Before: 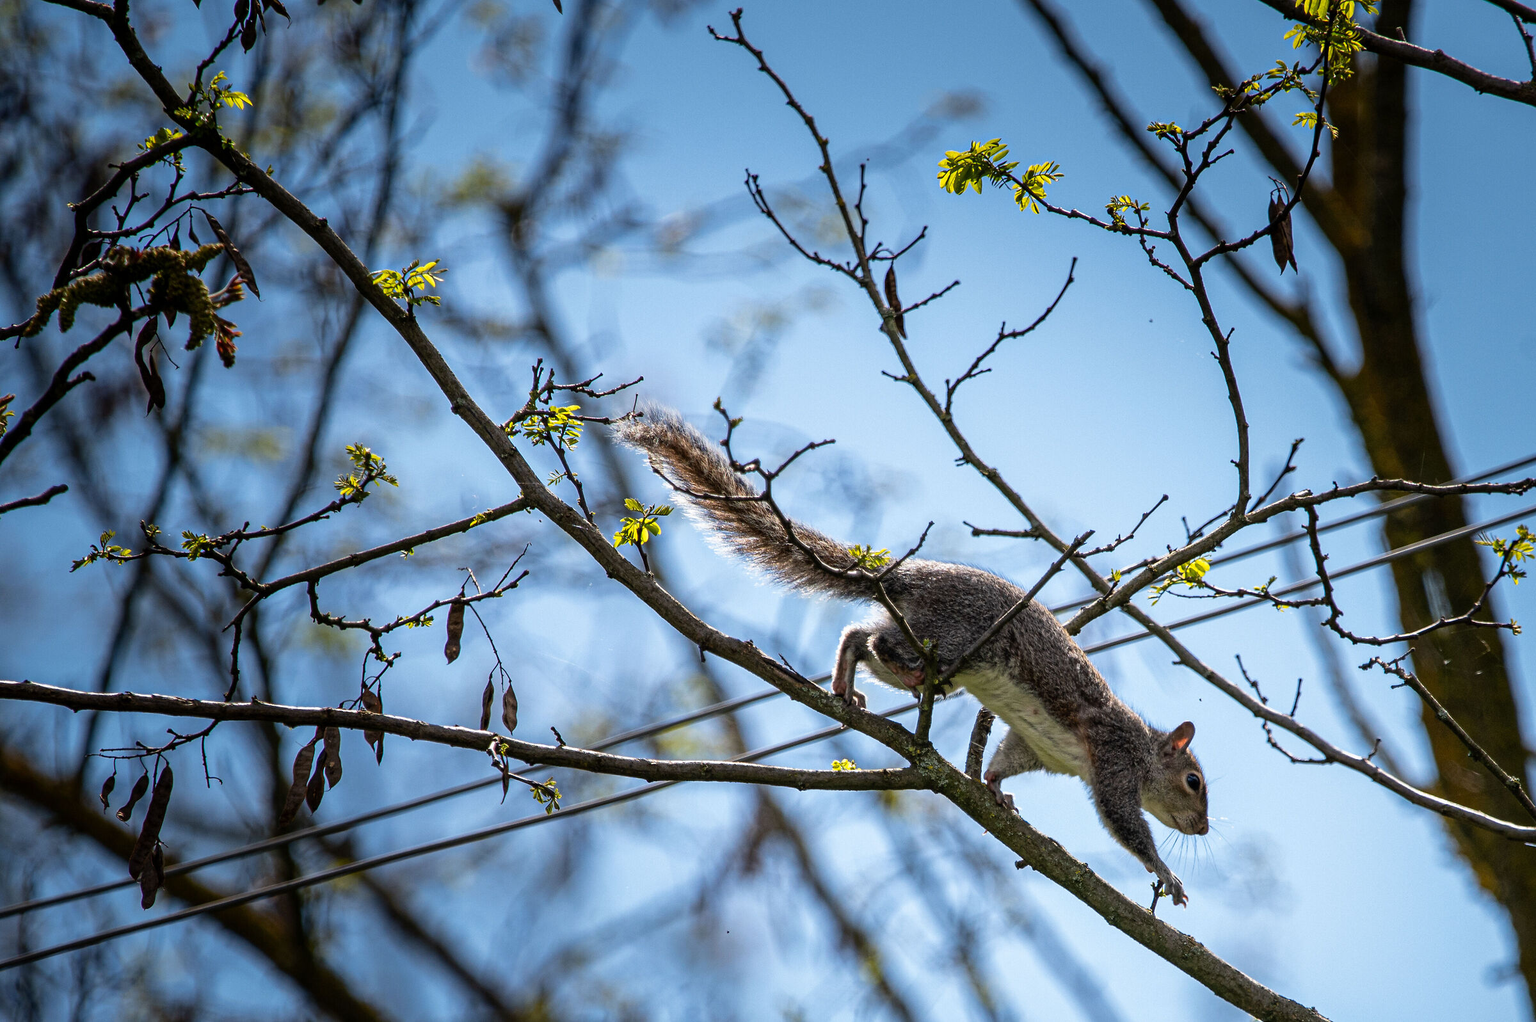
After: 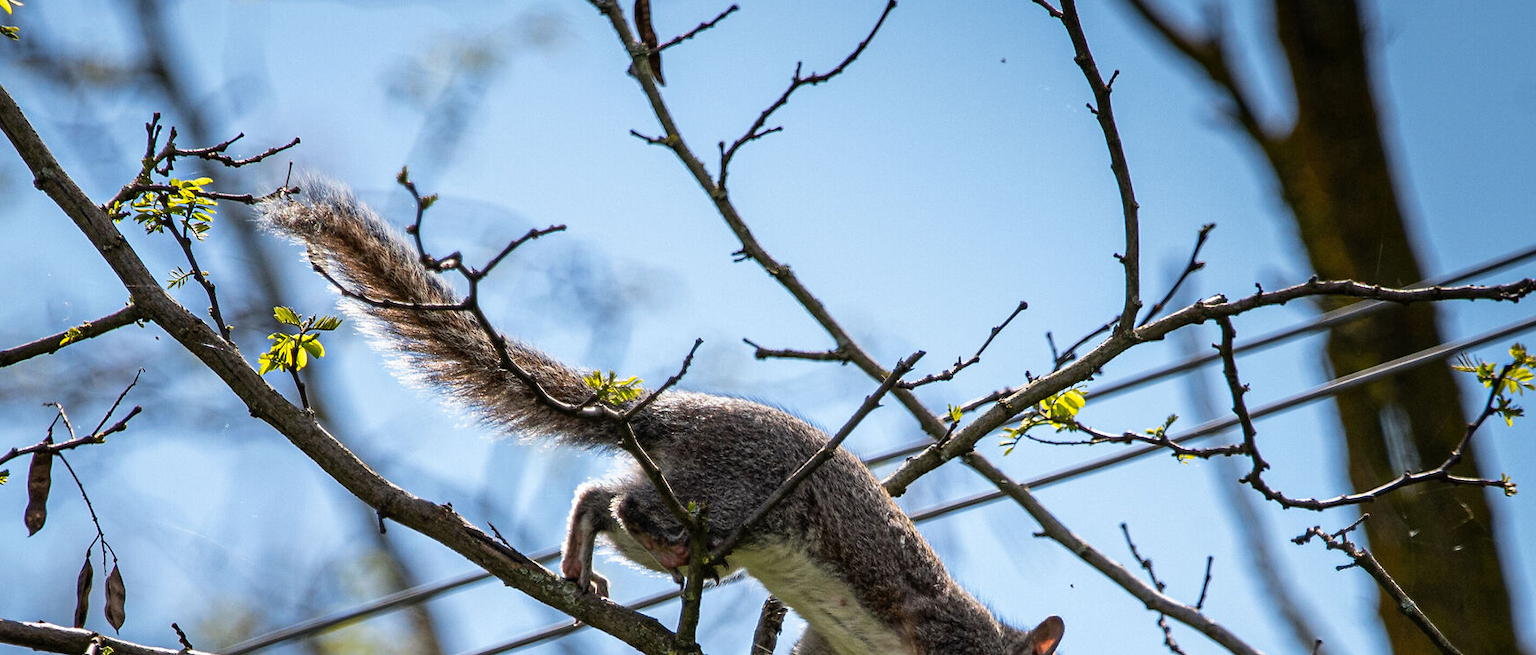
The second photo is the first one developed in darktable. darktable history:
crop and rotate: left 27.81%, top 27.162%, bottom 26.502%
